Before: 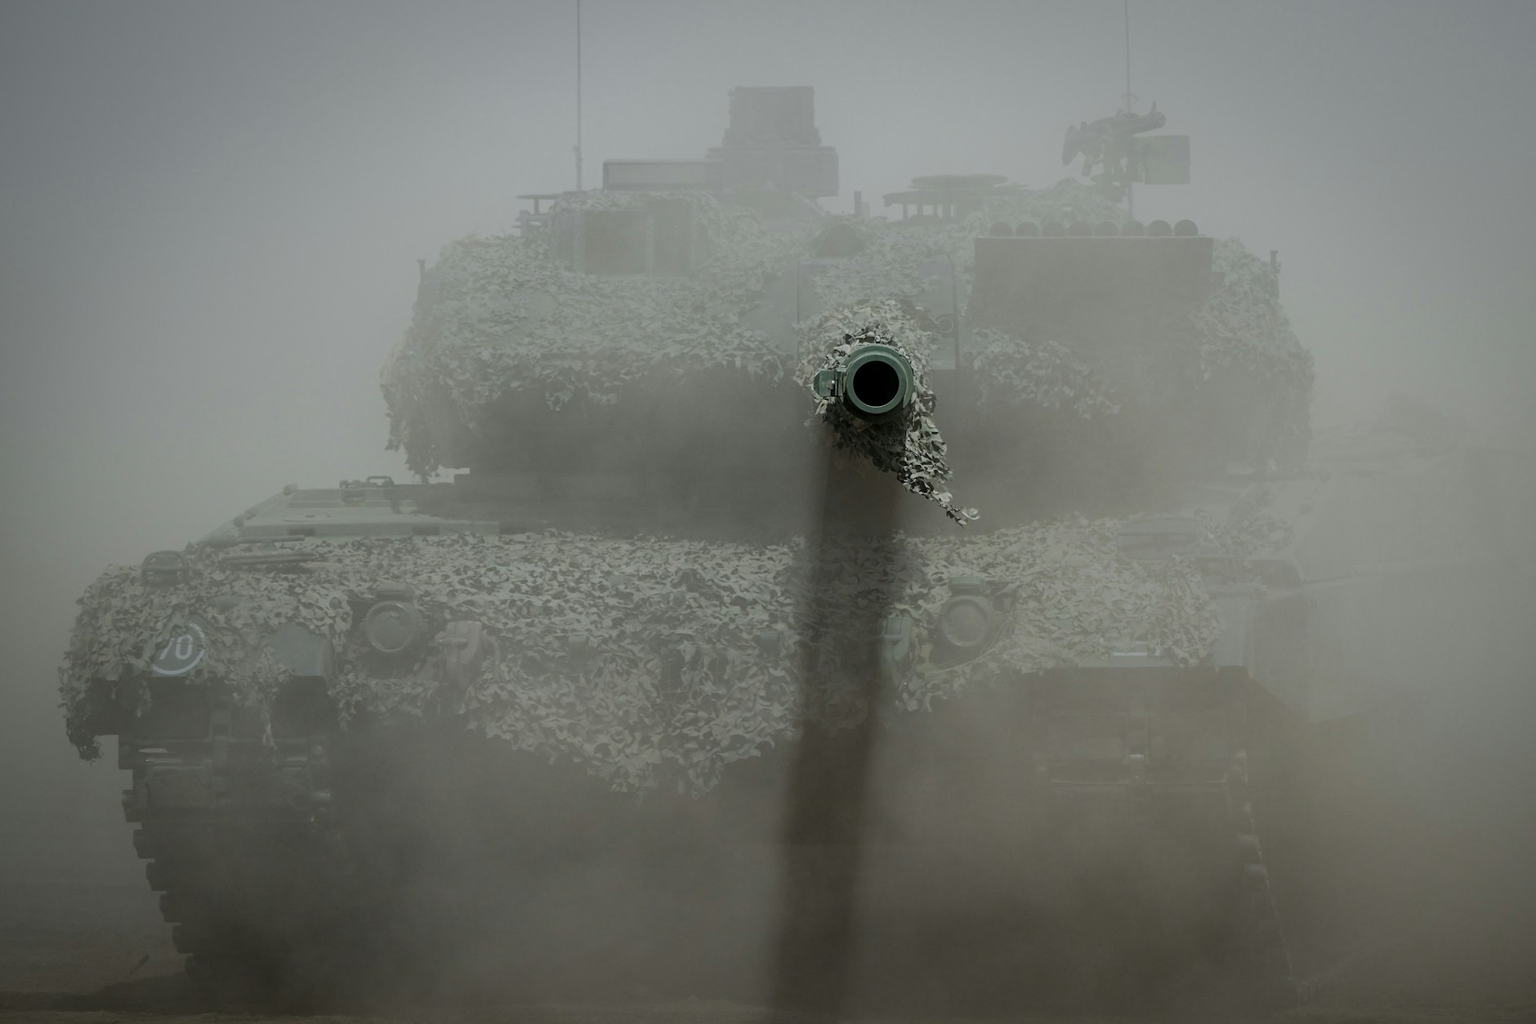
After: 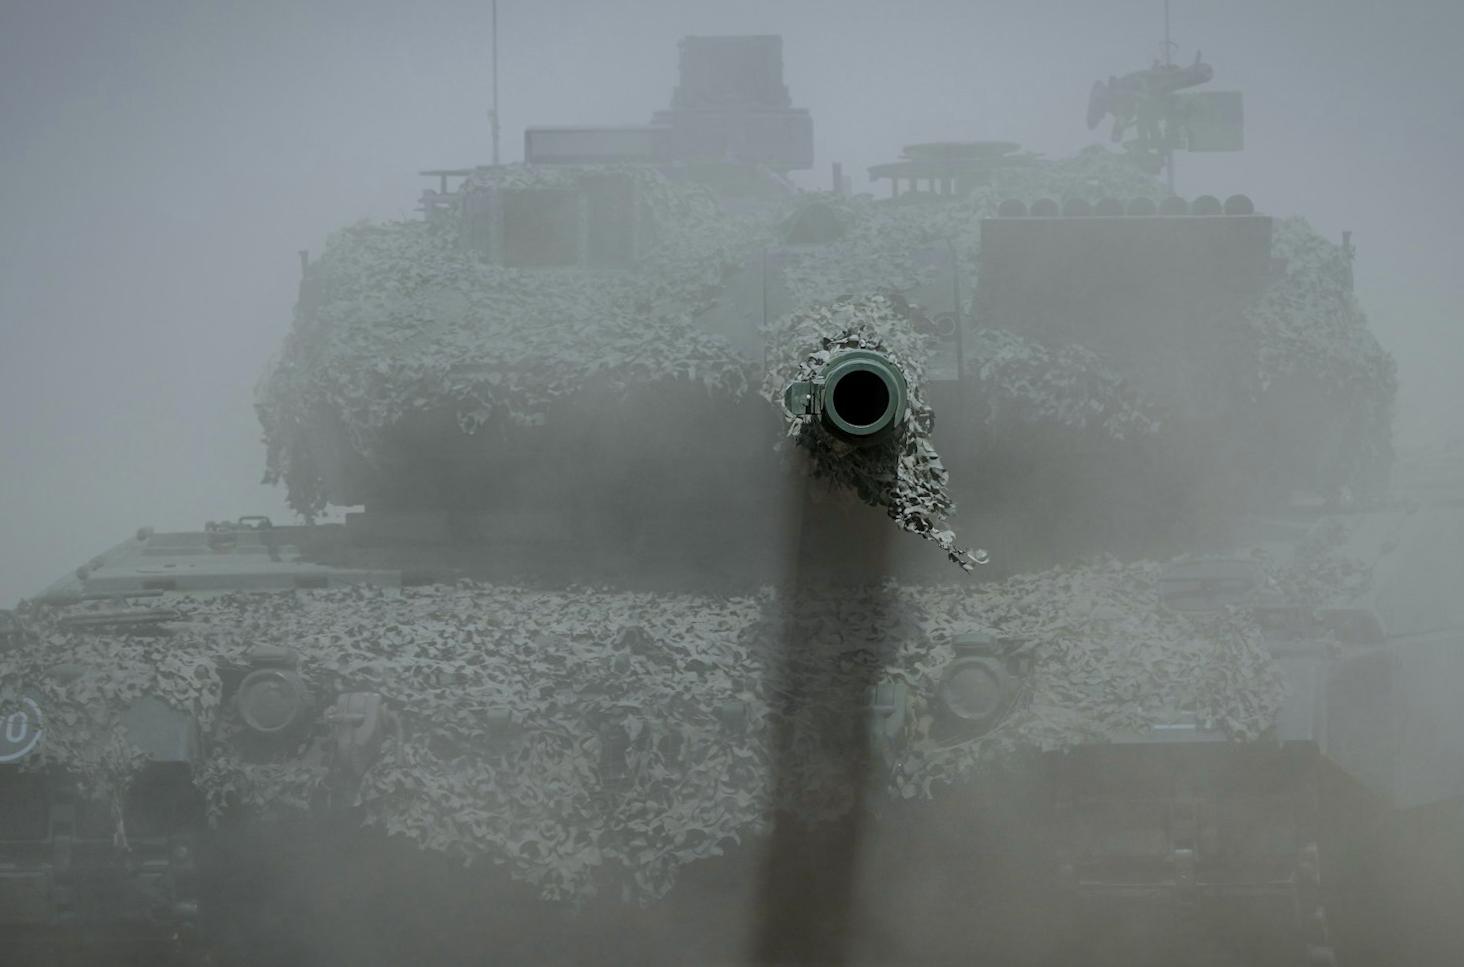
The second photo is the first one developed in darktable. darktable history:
white balance: red 0.967, blue 1.049
crop and rotate: left 10.77%, top 5.1%, right 10.41%, bottom 16.76%
rotate and perspective: rotation -0.45°, automatic cropping original format, crop left 0.008, crop right 0.992, crop top 0.012, crop bottom 0.988
